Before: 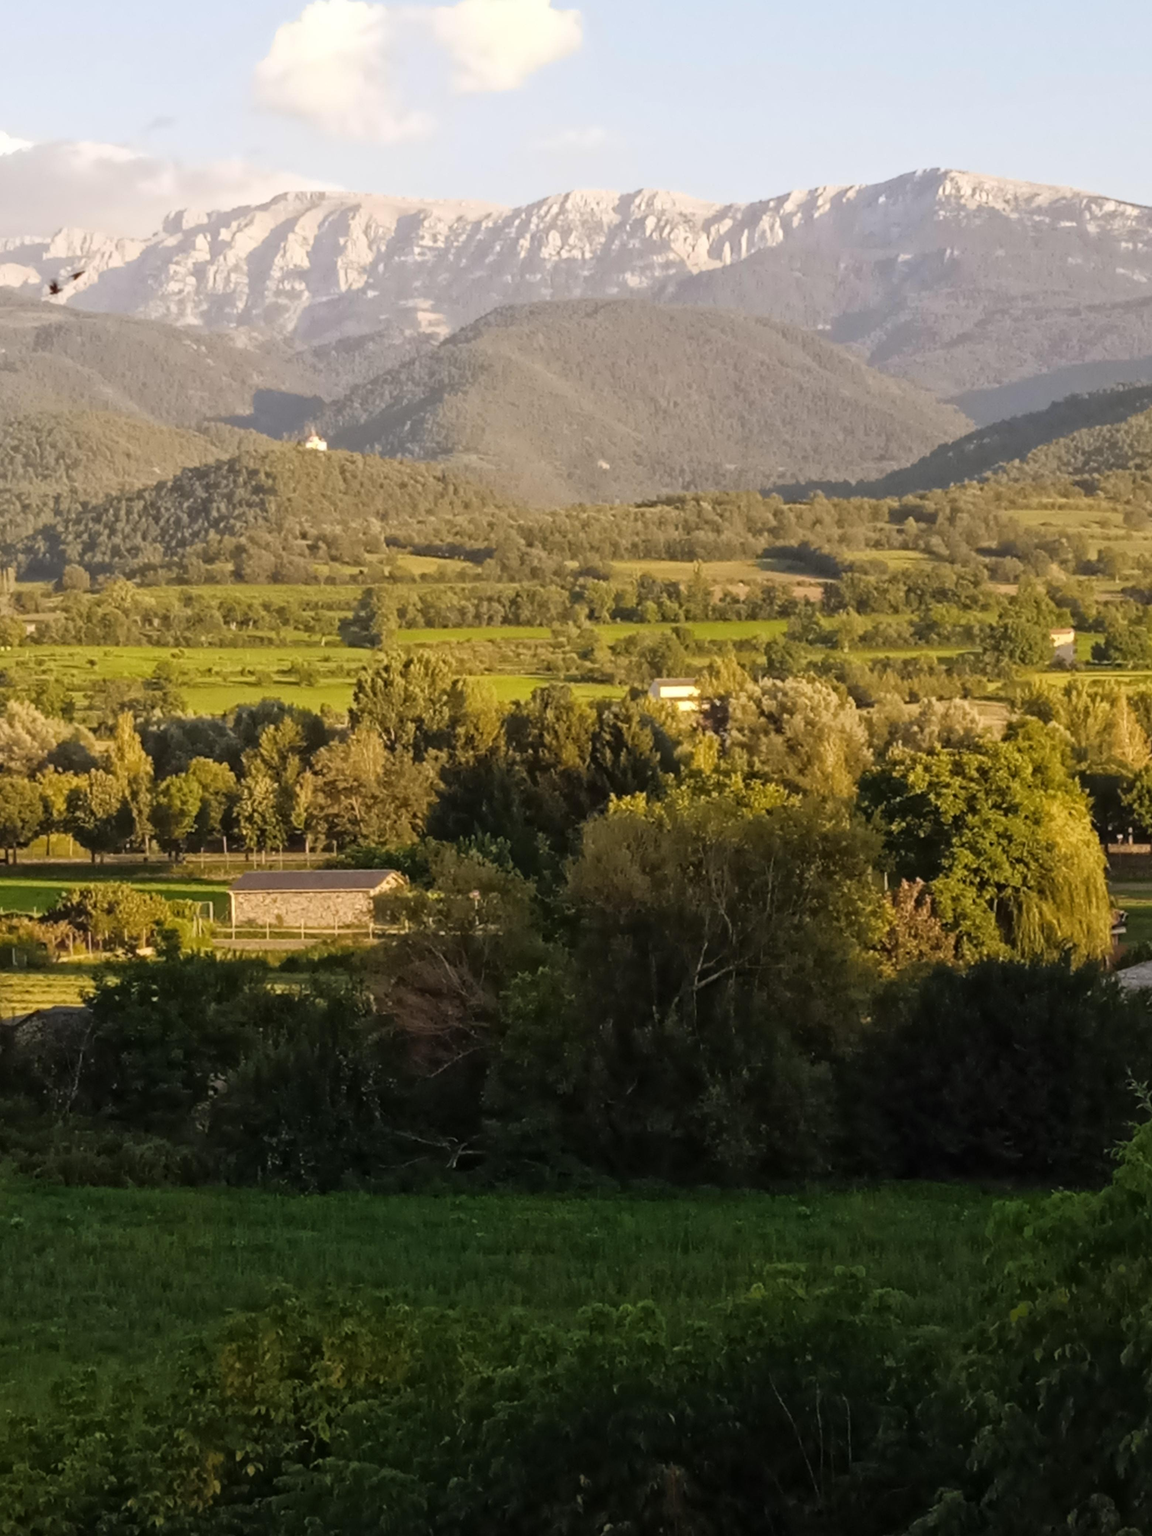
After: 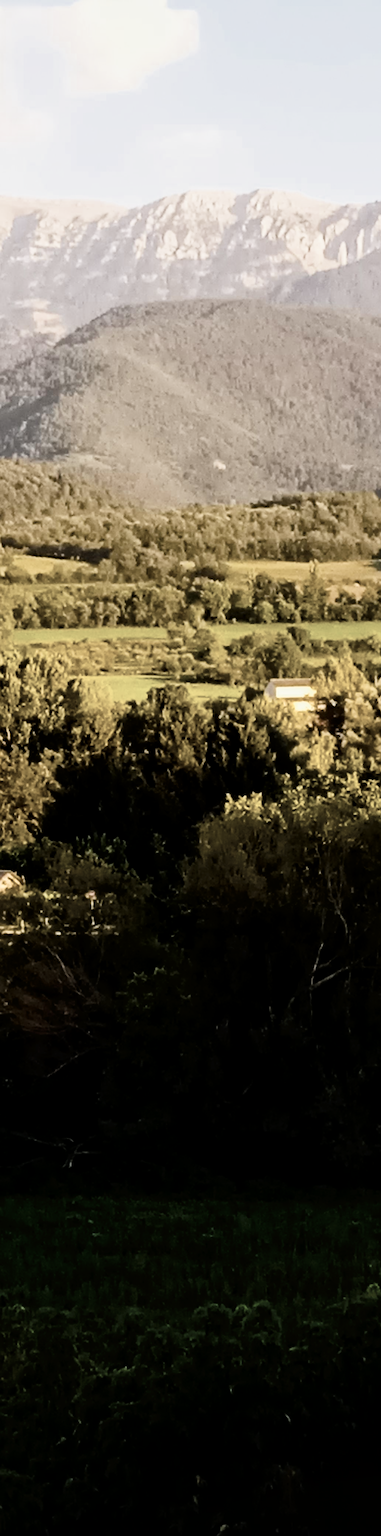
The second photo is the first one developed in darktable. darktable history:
local contrast: highlights 104%, shadows 99%, detail 119%, midtone range 0.2
sharpen: radius 1.375, amount 1.252, threshold 0.712
filmic rgb: black relative exposure -5.1 EV, white relative exposure 3.95 EV, threshold 2.97 EV, hardness 2.88, contrast 1.297, enable highlight reconstruction true
contrast brightness saturation: contrast 0.246, saturation -0.307
crop: left 33.382%, right 33.483%
color balance rgb: perceptual saturation grading › global saturation 20%, perceptual saturation grading › highlights -25.558%, perceptual saturation grading › shadows 25.629%, global vibrance 45.629%
tone curve: curves: ch0 [(0, 0) (0.003, 0.01) (0.011, 0.015) (0.025, 0.023) (0.044, 0.037) (0.069, 0.055) (0.1, 0.08) (0.136, 0.114) (0.177, 0.155) (0.224, 0.201) (0.277, 0.254) (0.335, 0.319) (0.399, 0.387) (0.468, 0.459) (0.543, 0.544) (0.623, 0.634) (0.709, 0.731) (0.801, 0.827) (0.898, 0.921) (1, 1)], preserve colors none
color zones: curves: ch0 [(0, 0.5) (0.125, 0.4) (0.25, 0.5) (0.375, 0.4) (0.5, 0.4) (0.625, 0.35) (0.75, 0.35) (0.875, 0.5)]; ch1 [(0, 0.35) (0.125, 0.45) (0.25, 0.35) (0.375, 0.35) (0.5, 0.35) (0.625, 0.35) (0.75, 0.45) (0.875, 0.35)]; ch2 [(0, 0.6) (0.125, 0.5) (0.25, 0.5) (0.375, 0.6) (0.5, 0.6) (0.625, 0.5) (0.75, 0.5) (0.875, 0.5)]
